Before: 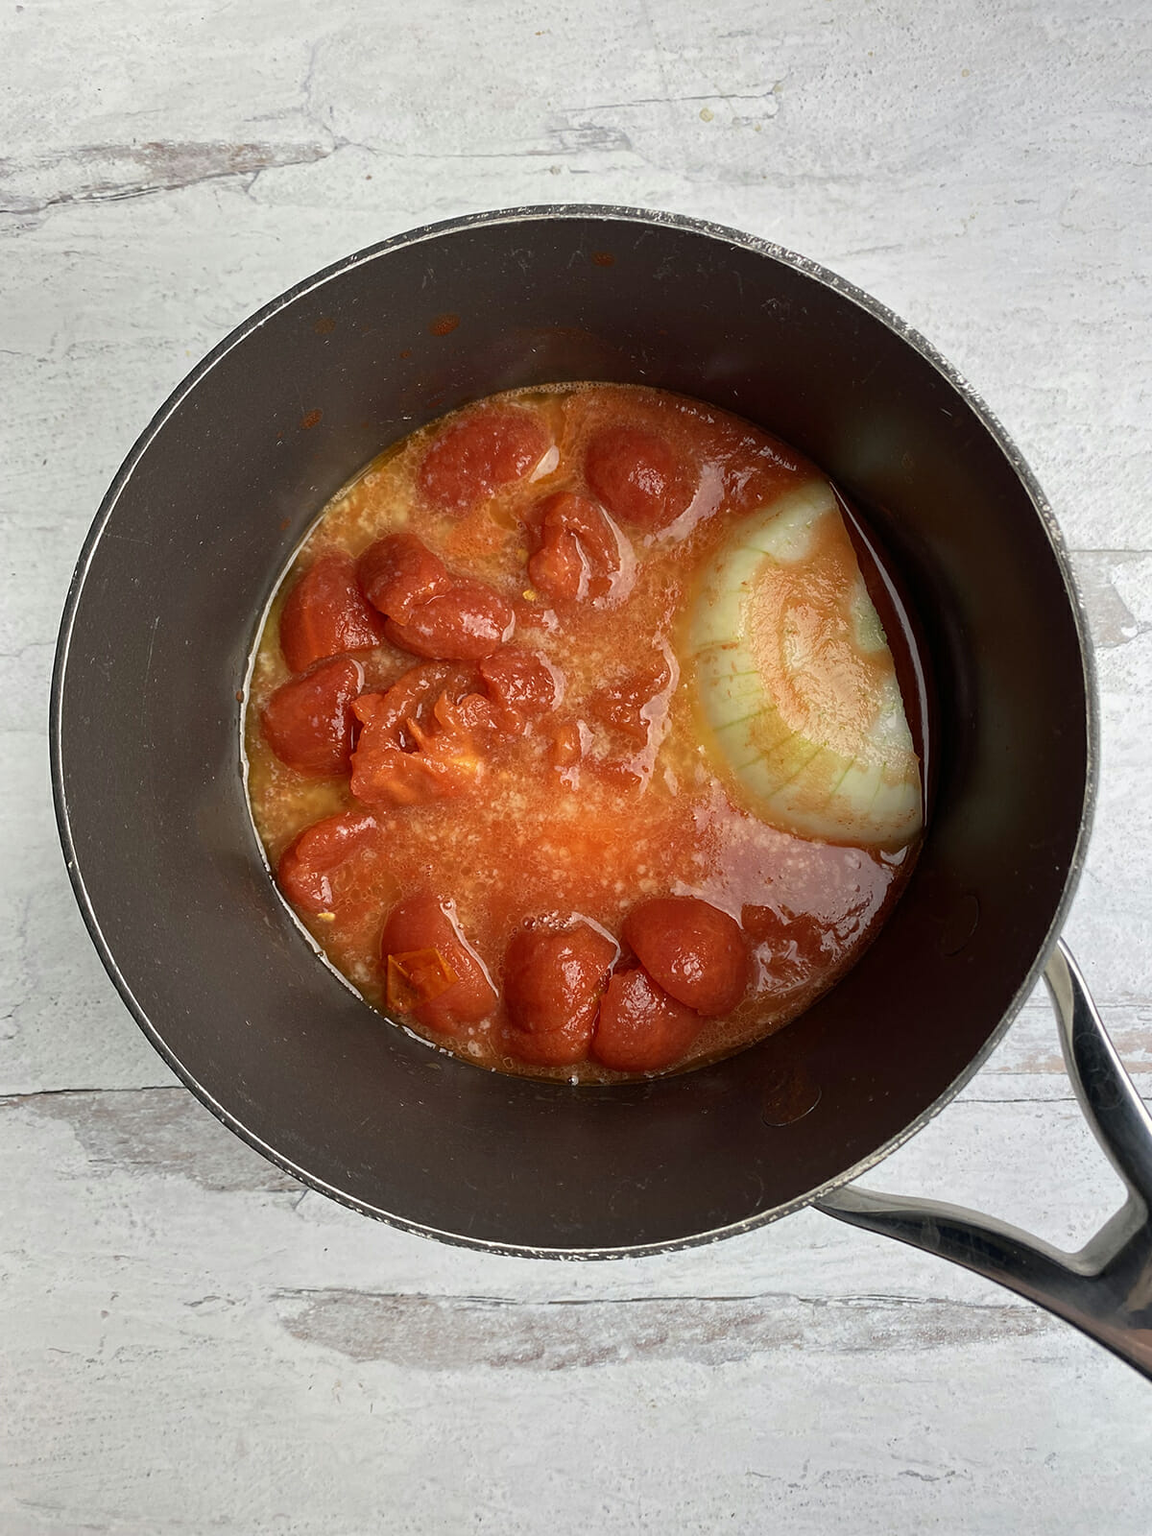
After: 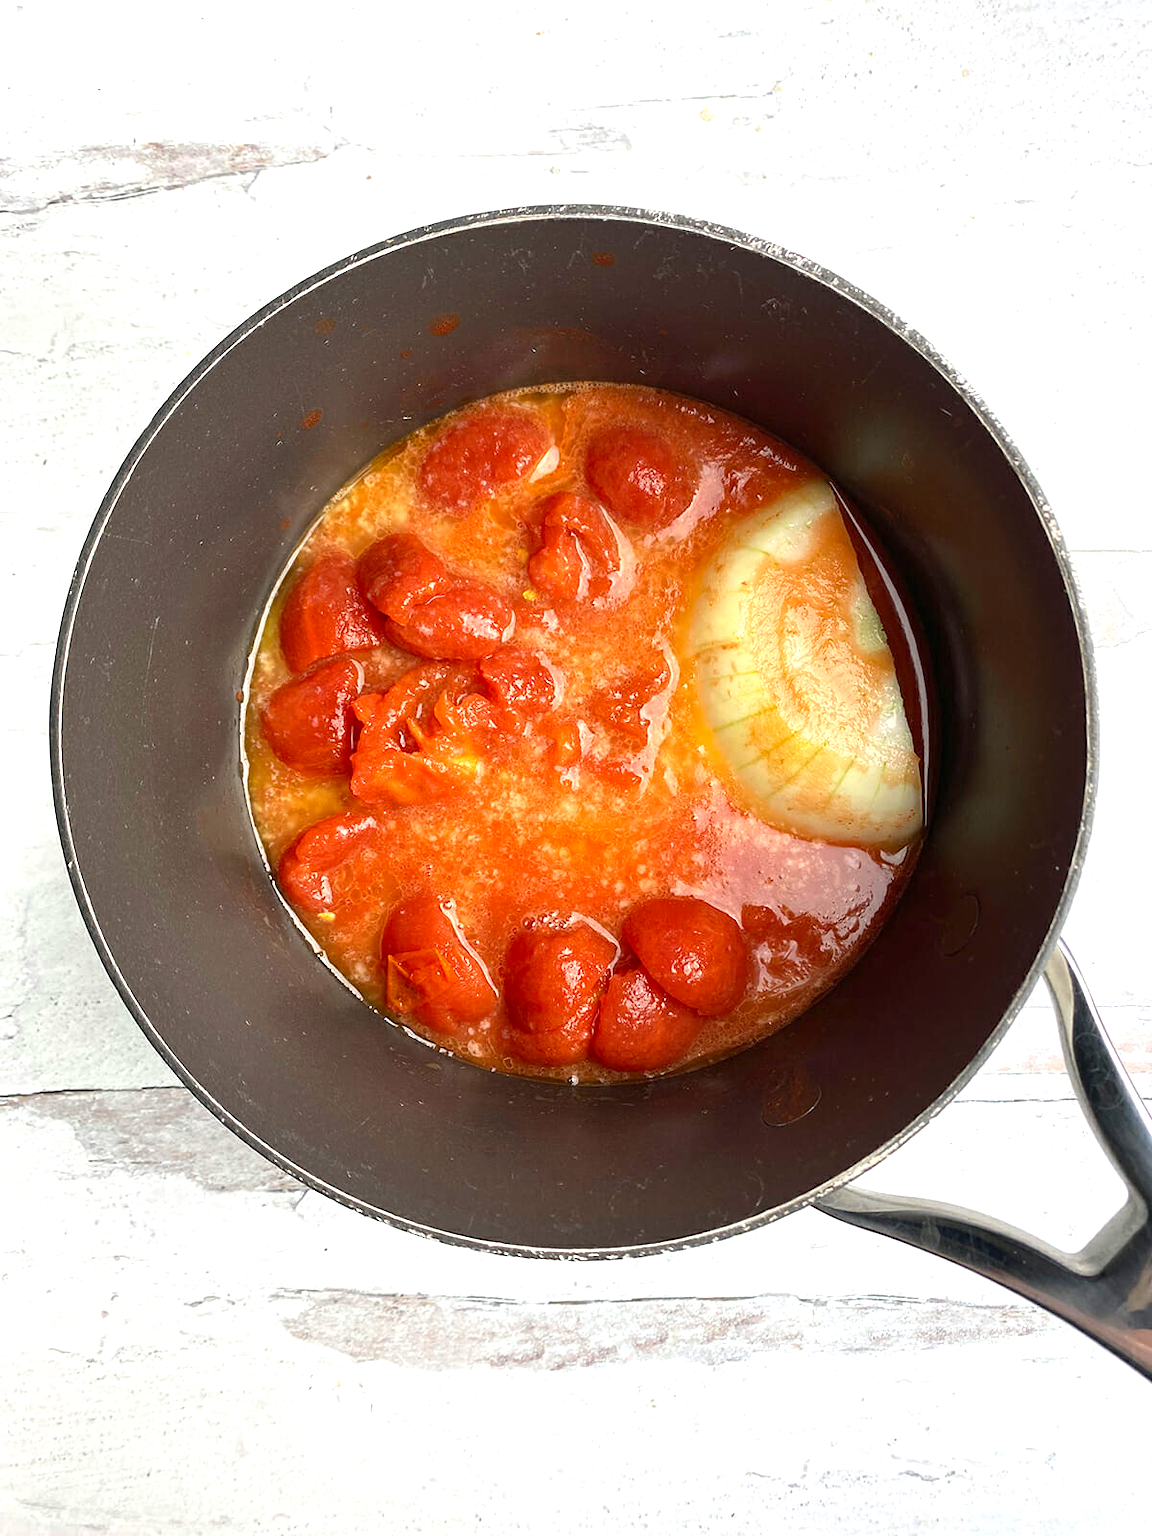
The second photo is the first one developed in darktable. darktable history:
exposure: black level correction 0, exposure 0.896 EV, compensate highlight preservation false
color correction: highlights a* -0.161, highlights b* -0.09
